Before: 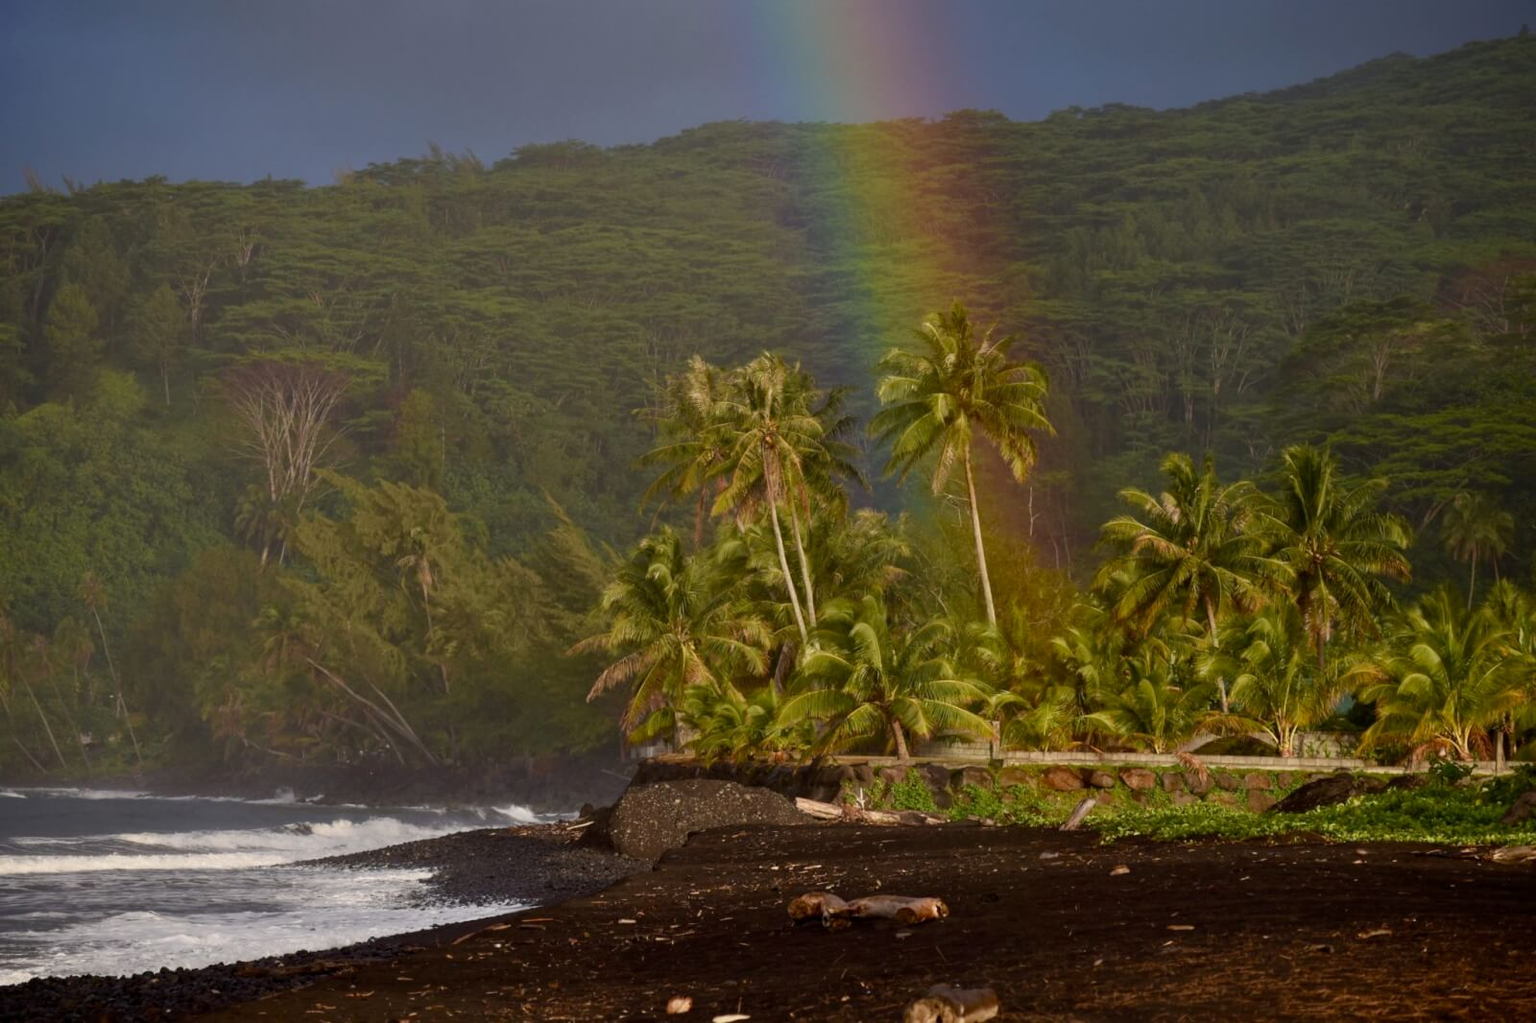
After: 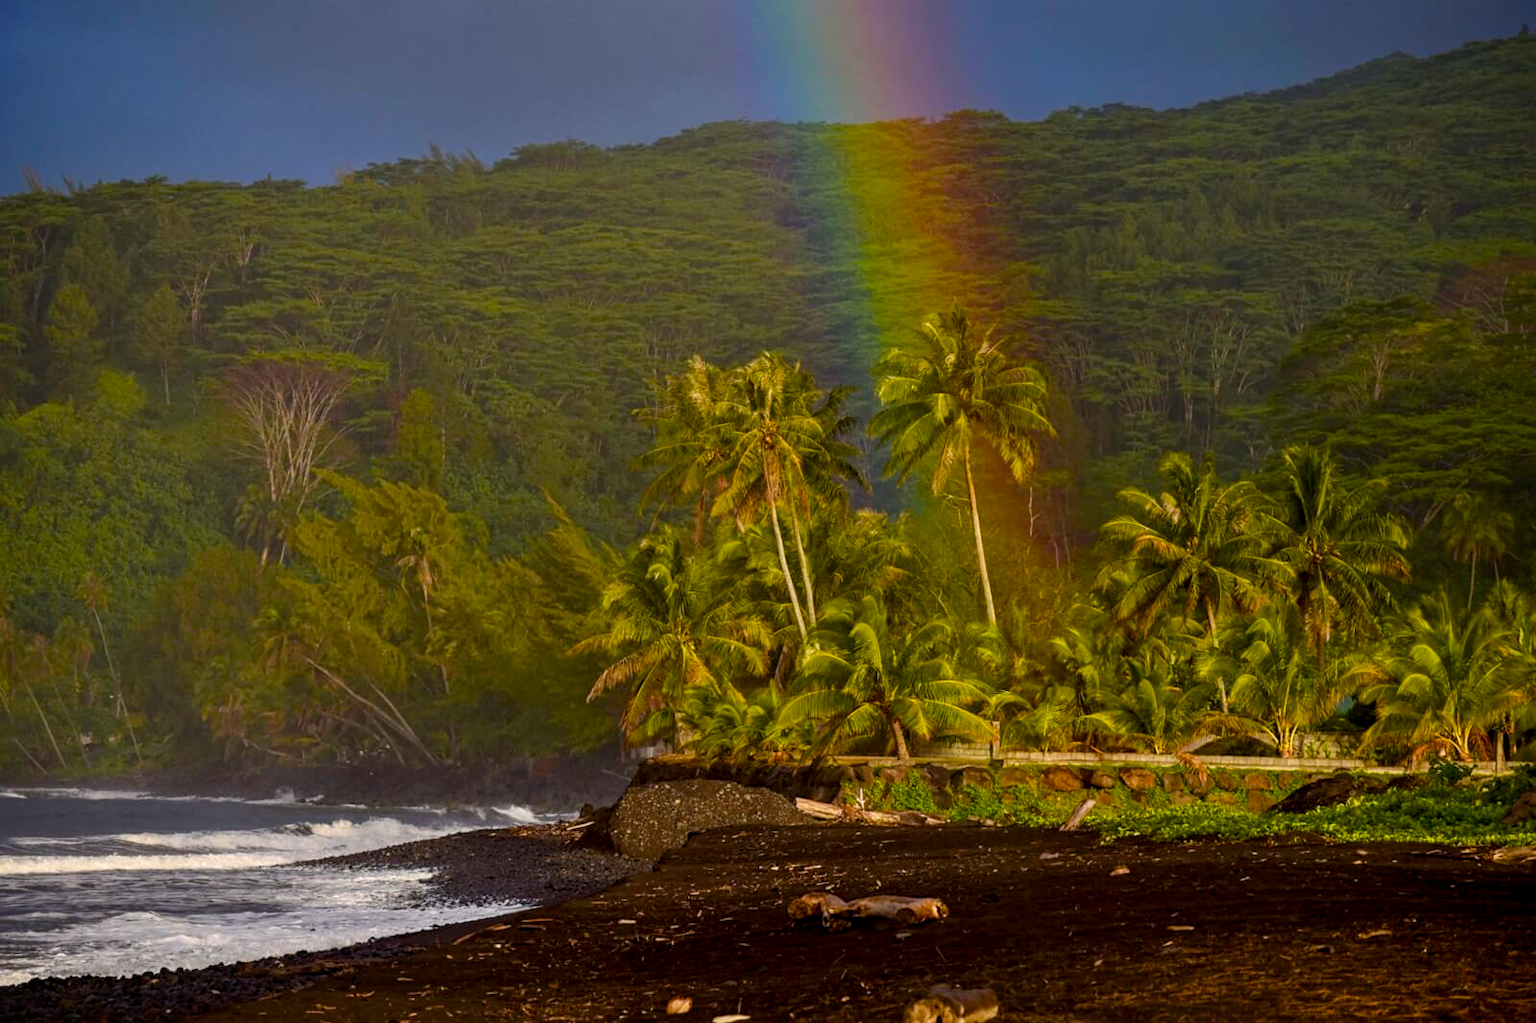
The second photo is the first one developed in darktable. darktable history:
sharpen: amount 0.2
color balance rgb: linear chroma grading › global chroma 15%, perceptual saturation grading › global saturation 30%
tone equalizer: on, module defaults
local contrast: on, module defaults
haze removal: compatibility mode true, adaptive false
